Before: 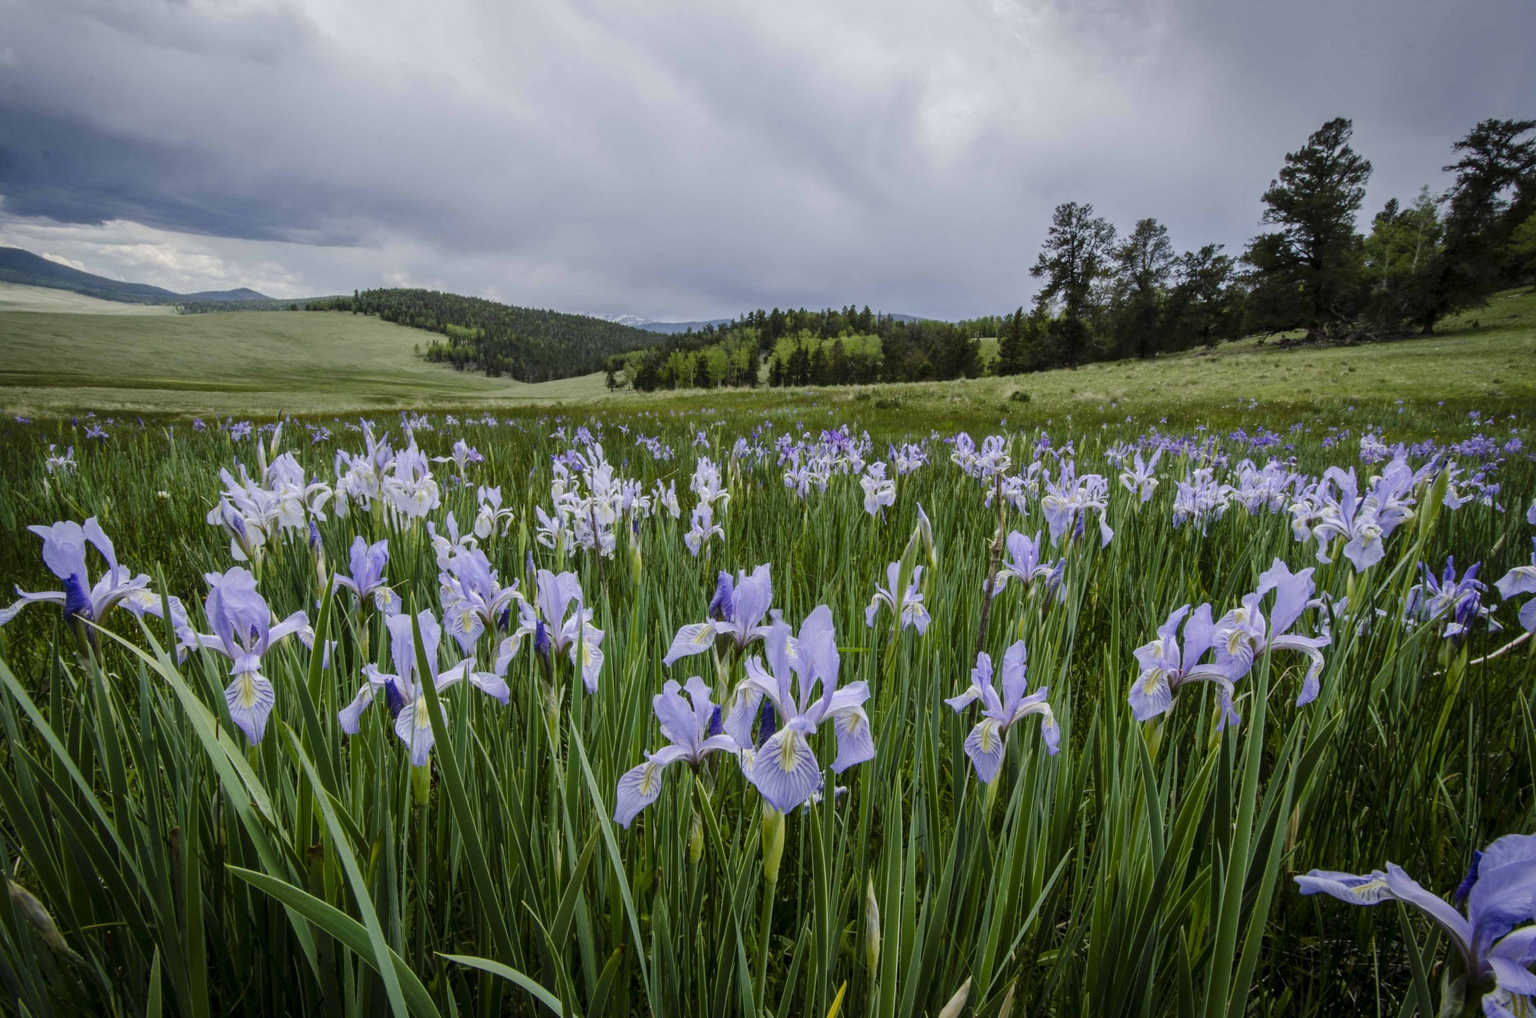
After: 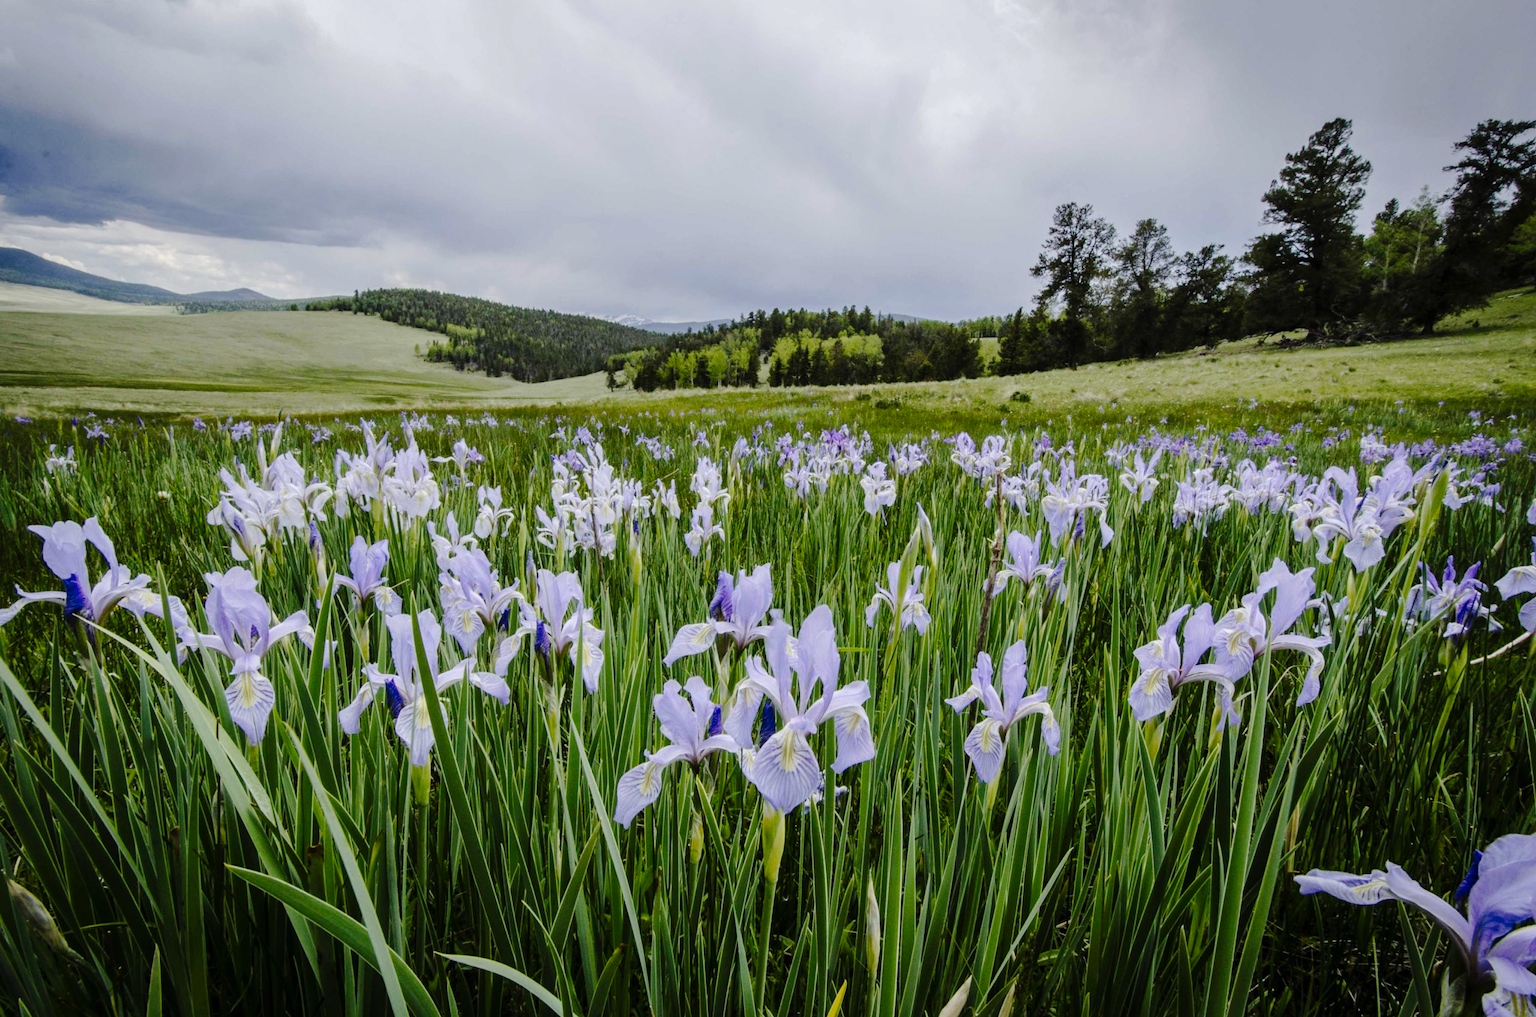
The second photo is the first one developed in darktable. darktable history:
tone curve: curves: ch0 [(0, 0) (0.003, 0.002) (0.011, 0.008) (0.025, 0.016) (0.044, 0.026) (0.069, 0.04) (0.1, 0.061) (0.136, 0.104) (0.177, 0.15) (0.224, 0.22) (0.277, 0.307) (0.335, 0.399) (0.399, 0.492) (0.468, 0.575) (0.543, 0.638) (0.623, 0.701) (0.709, 0.778) (0.801, 0.85) (0.898, 0.934) (1, 1)], preserve colors none
